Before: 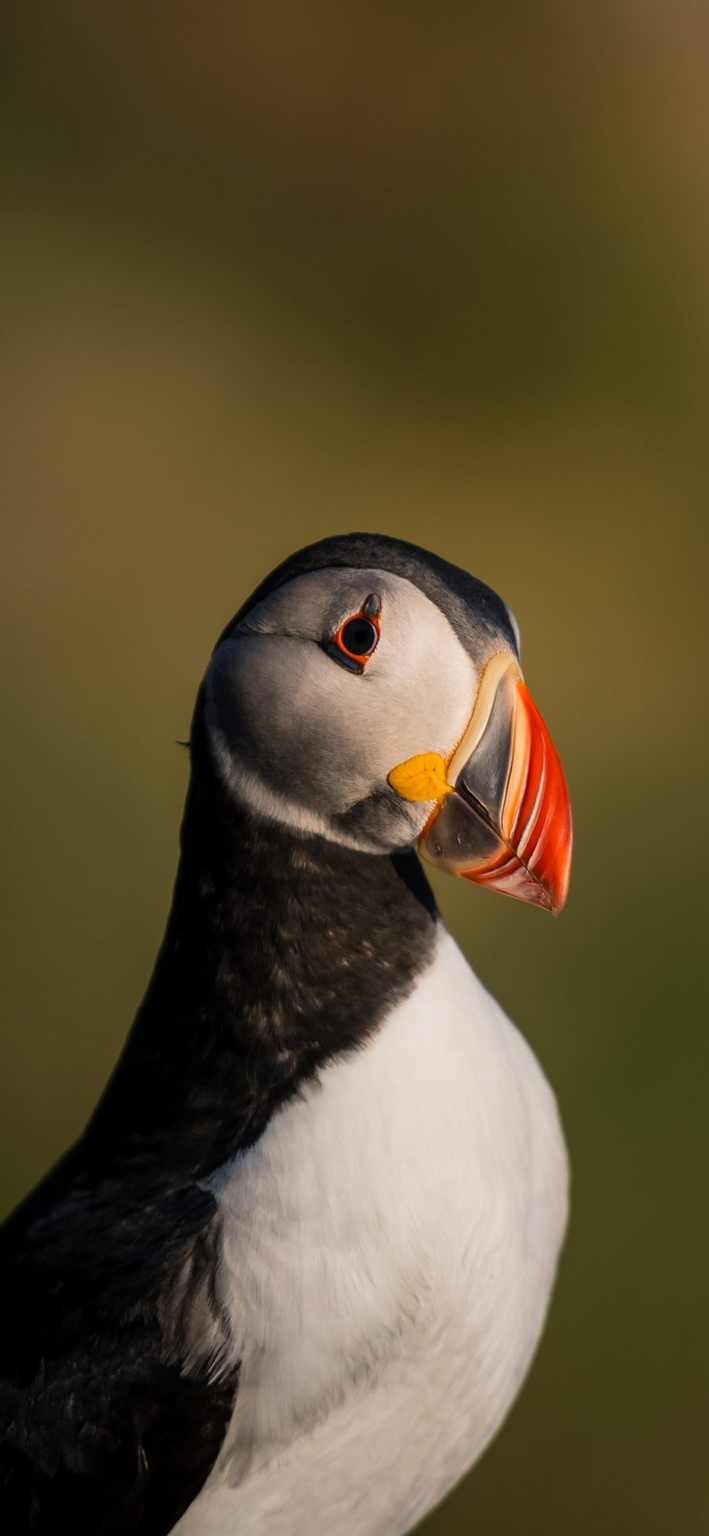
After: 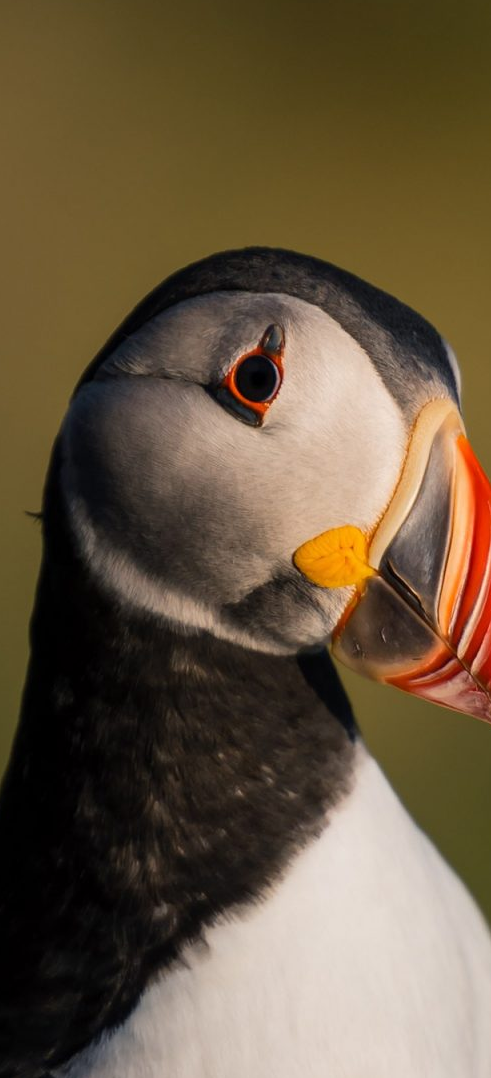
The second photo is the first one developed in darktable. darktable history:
crop and rotate: left 22.22%, top 22.012%, right 23.13%, bottom 22.627%
